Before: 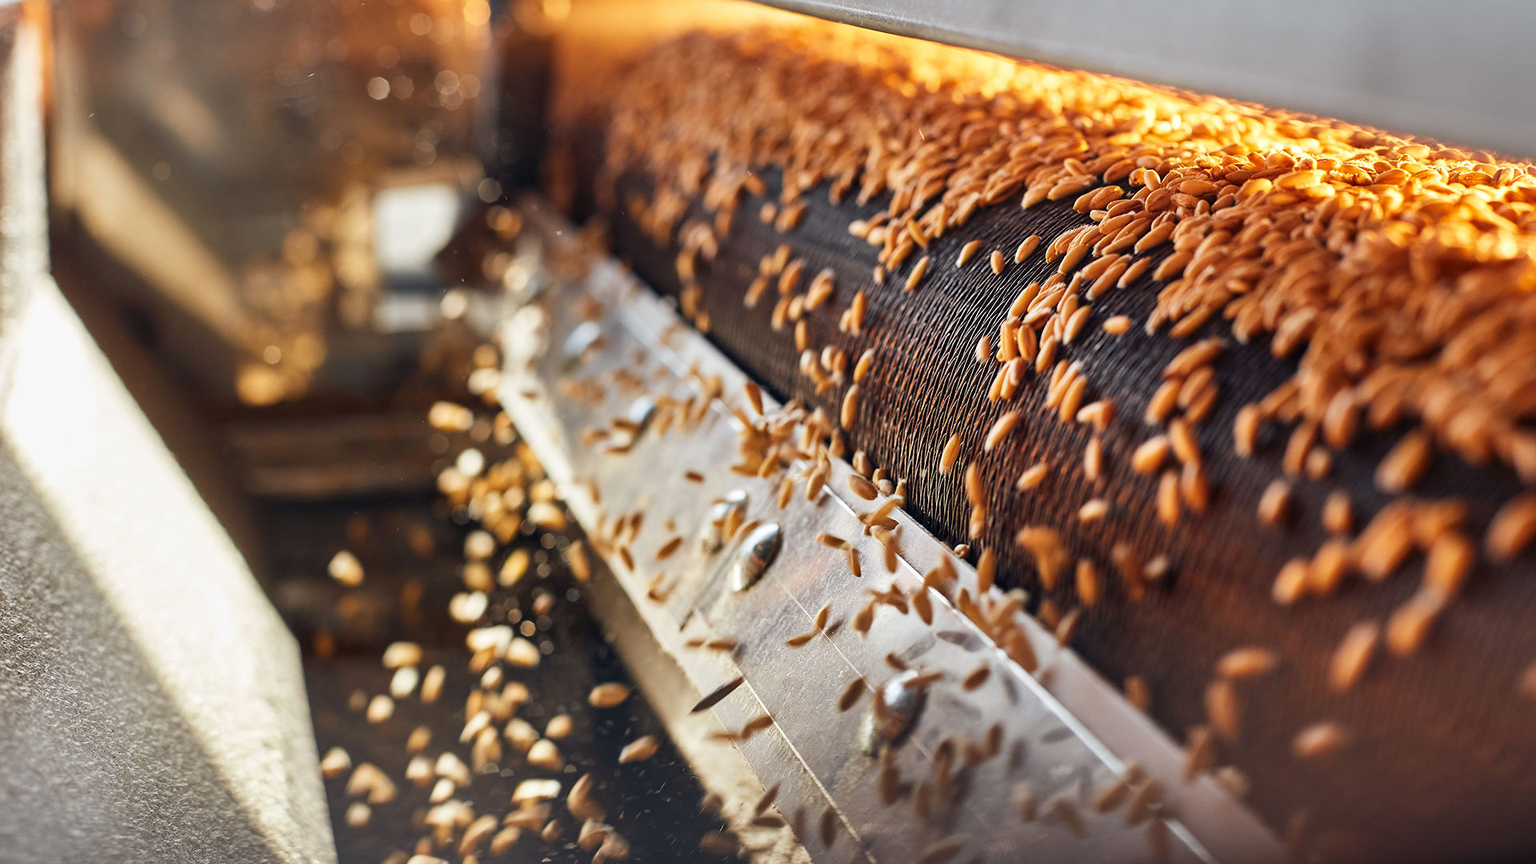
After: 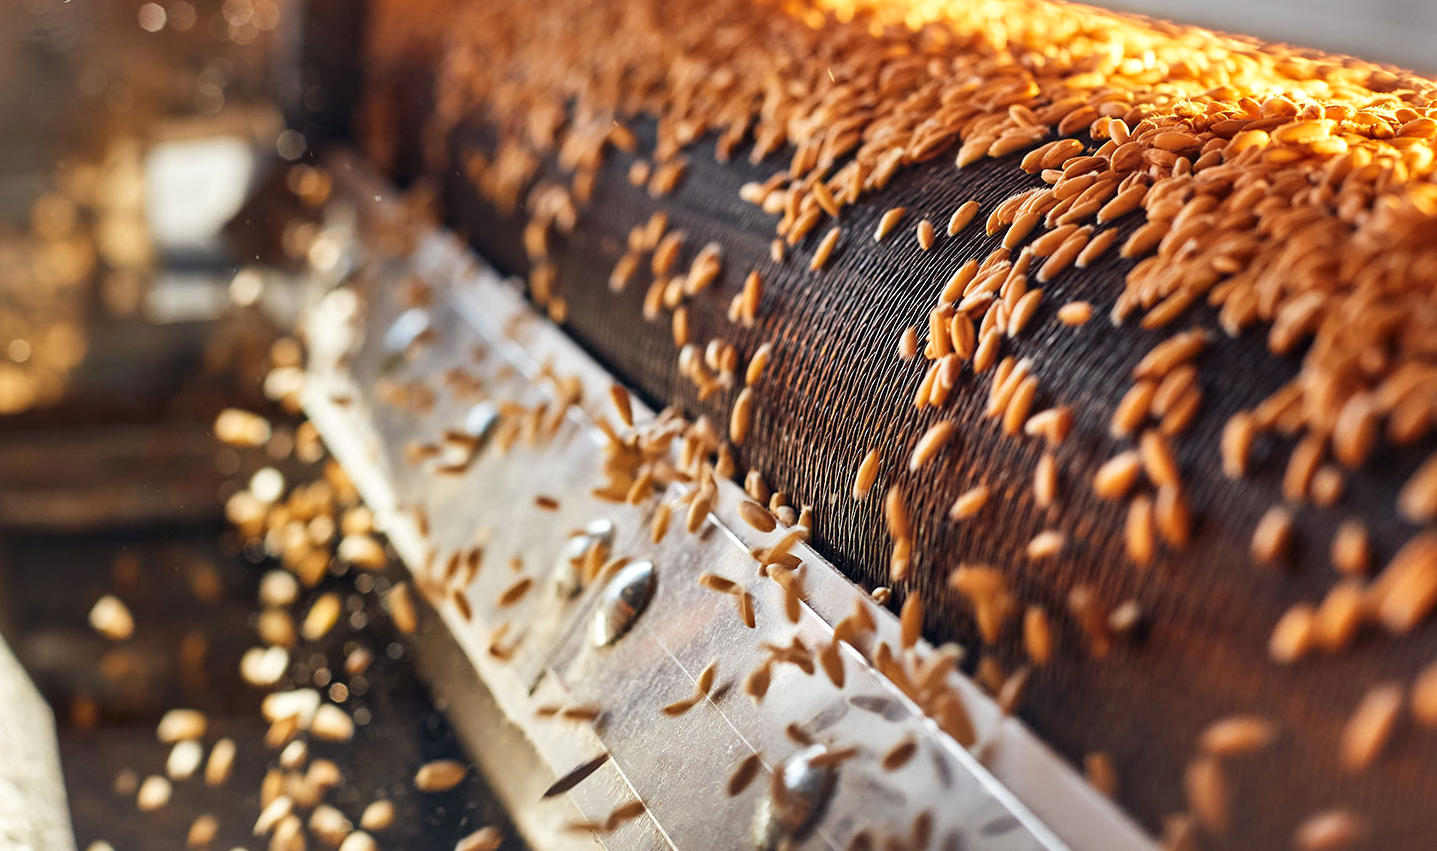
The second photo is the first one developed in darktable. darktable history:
exposure: exposure 0.078 EV, compensate highlight preservation false
crop: left 16.768%, top 8.653%, right 8.362%, bottom 12.485%
